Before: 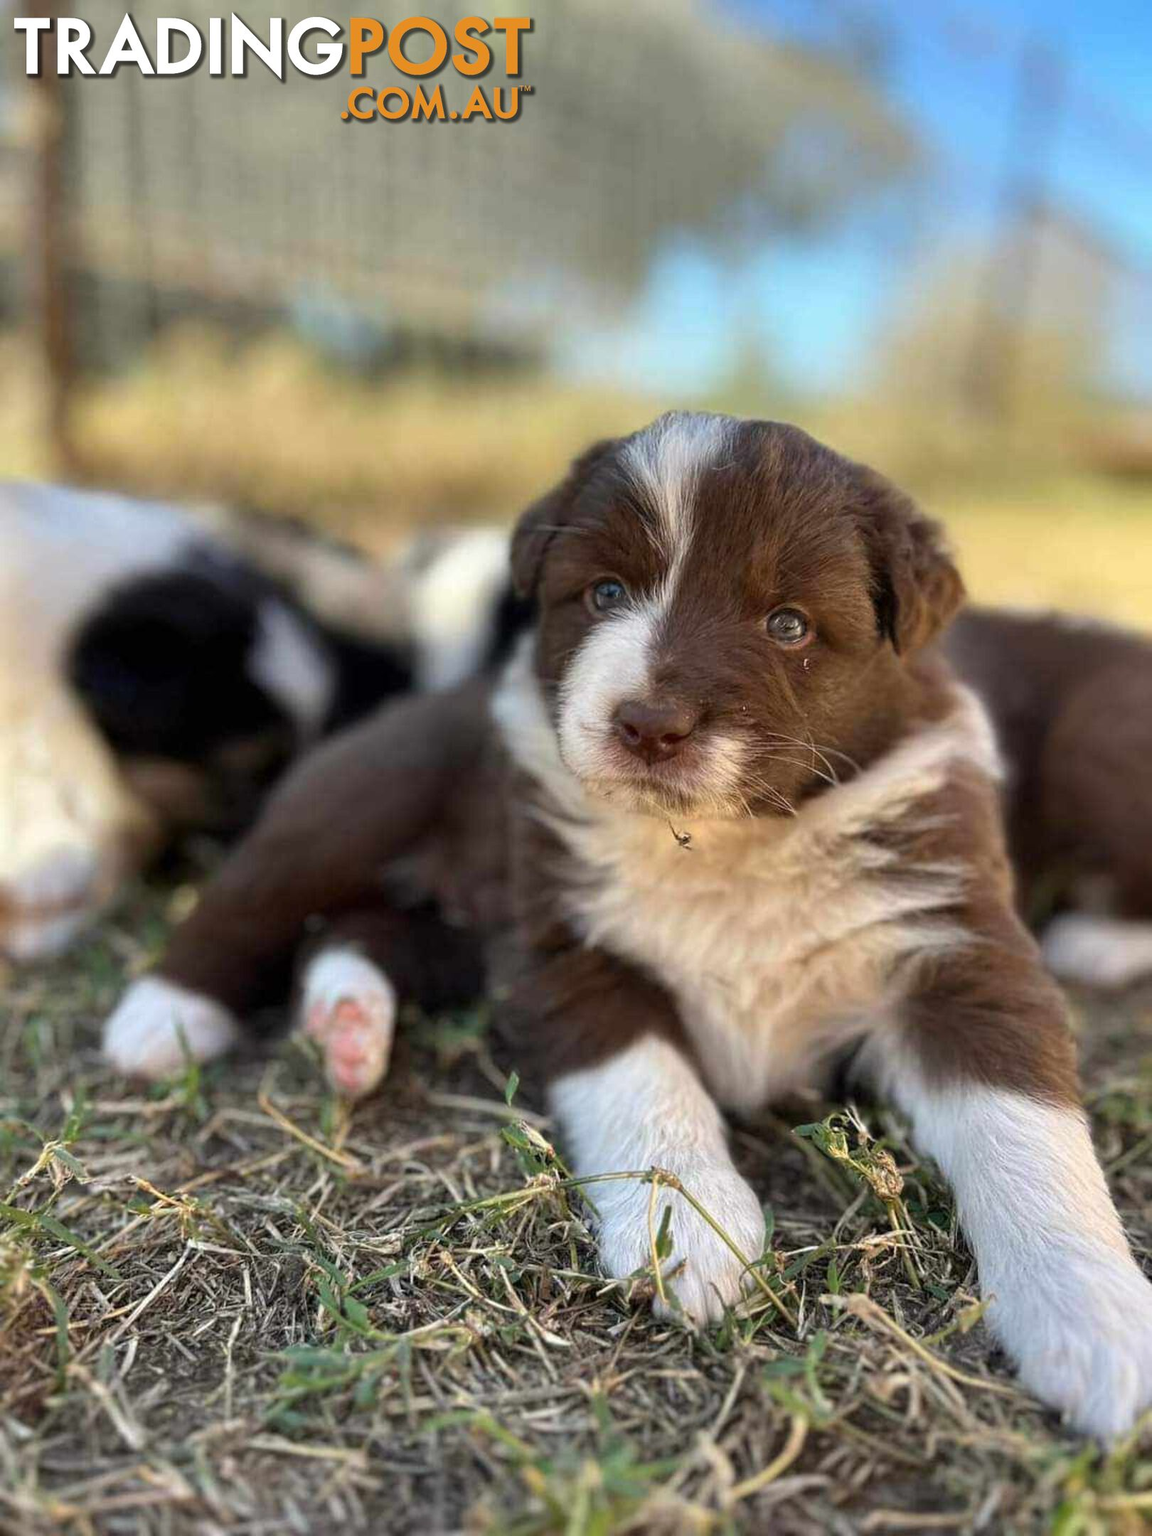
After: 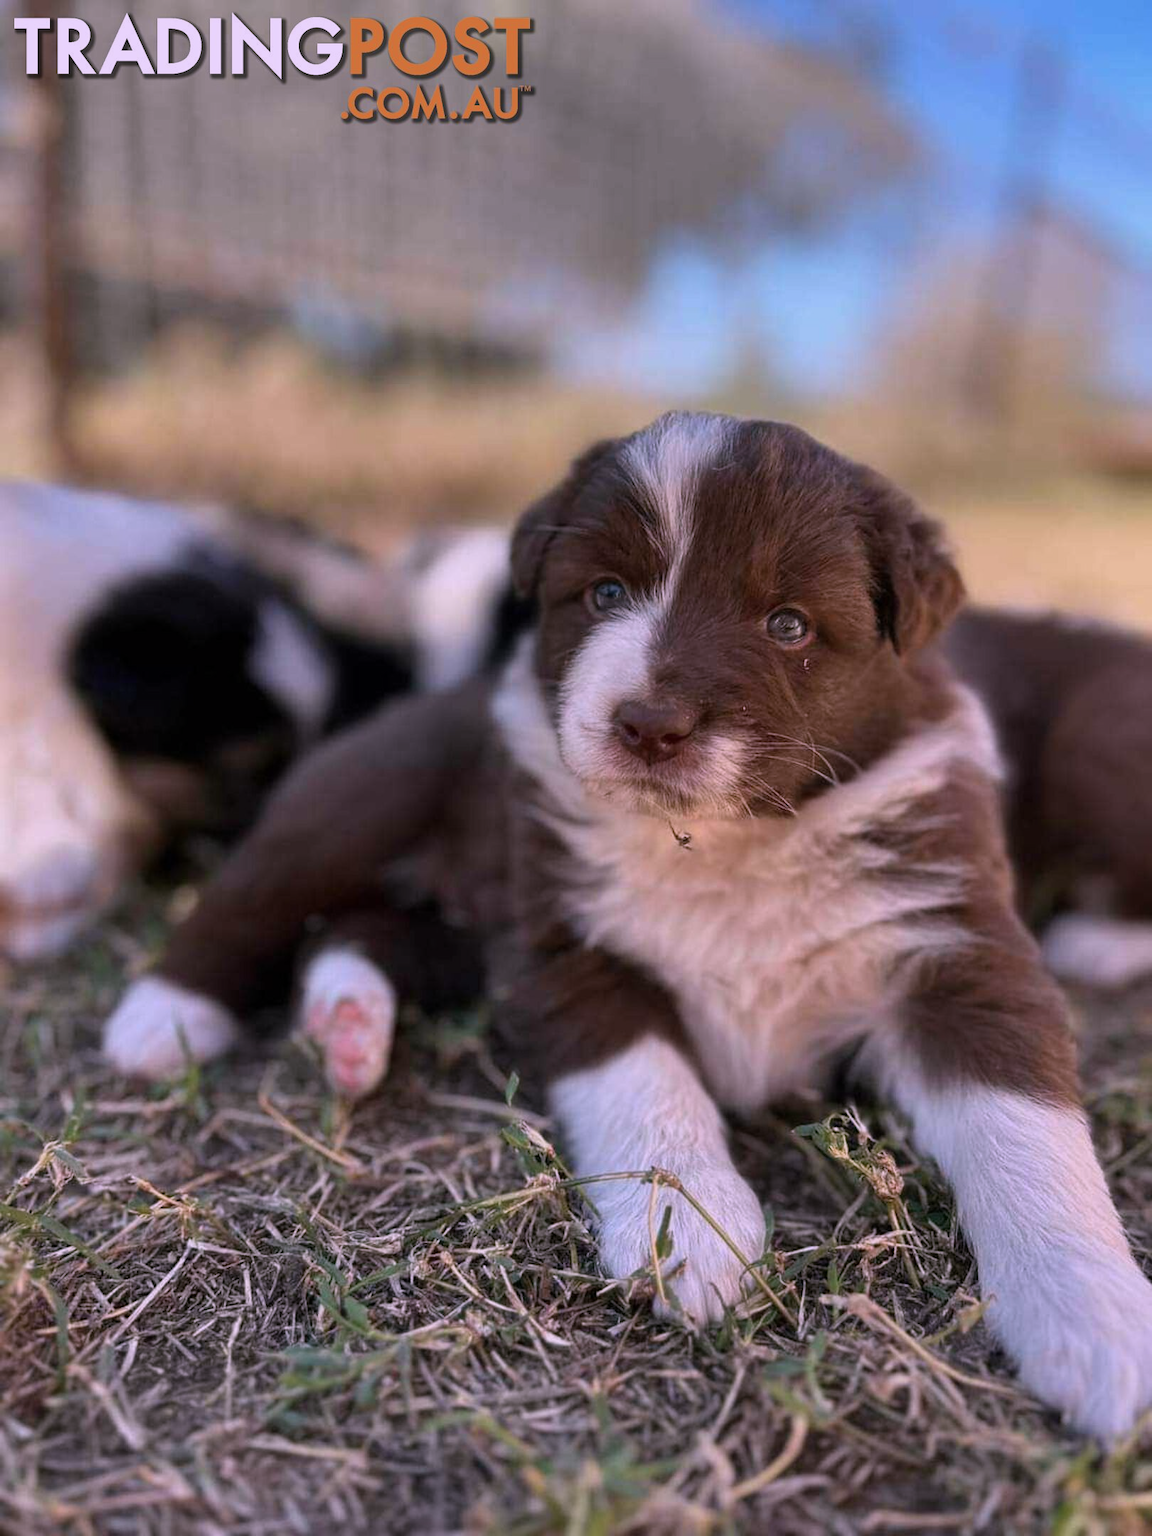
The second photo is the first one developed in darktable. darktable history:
color correction: highlights a* 15.29, highlights b* -19.91
exposure: exposure -0.493 EV, compensate exposure bias true, compensate highlight preservation false
